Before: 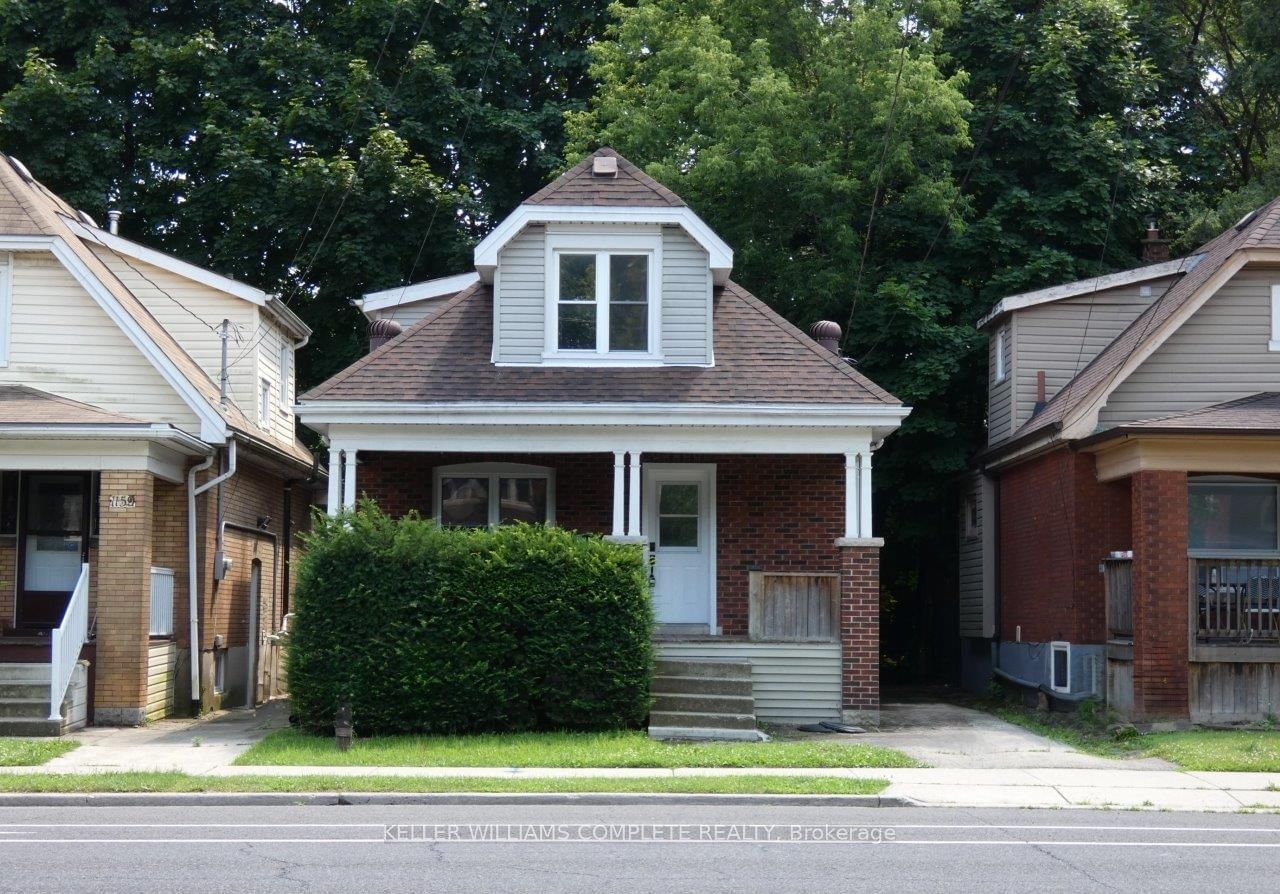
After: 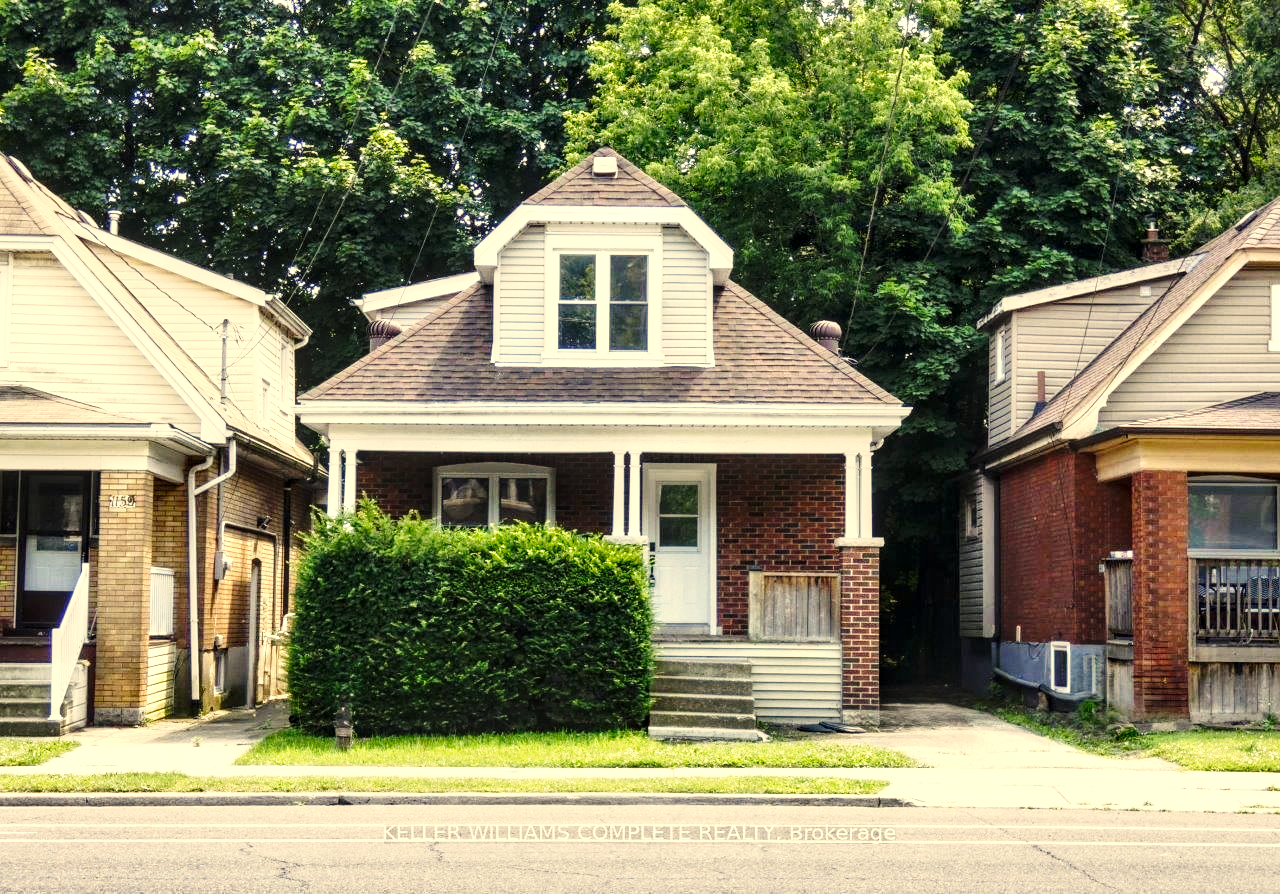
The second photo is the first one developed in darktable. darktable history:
exposure: black level correction 0, exposure 0.4 EV, compensate exposure bias true, compensate highlight preservation false
shadows and highlights: shadows 75, highlights -60.85, soften with gaussian
local contrast: highlights 59%, detail 145%
color correction: highlights a* 2.72, highlights b* 22.8
base curve: curves: ch0 [(0, 0) (0.028, 0.03) (0.121, 0.232) (0.46, 0.748) (0.859, 0.968) (1, 1)], preserve colors none
